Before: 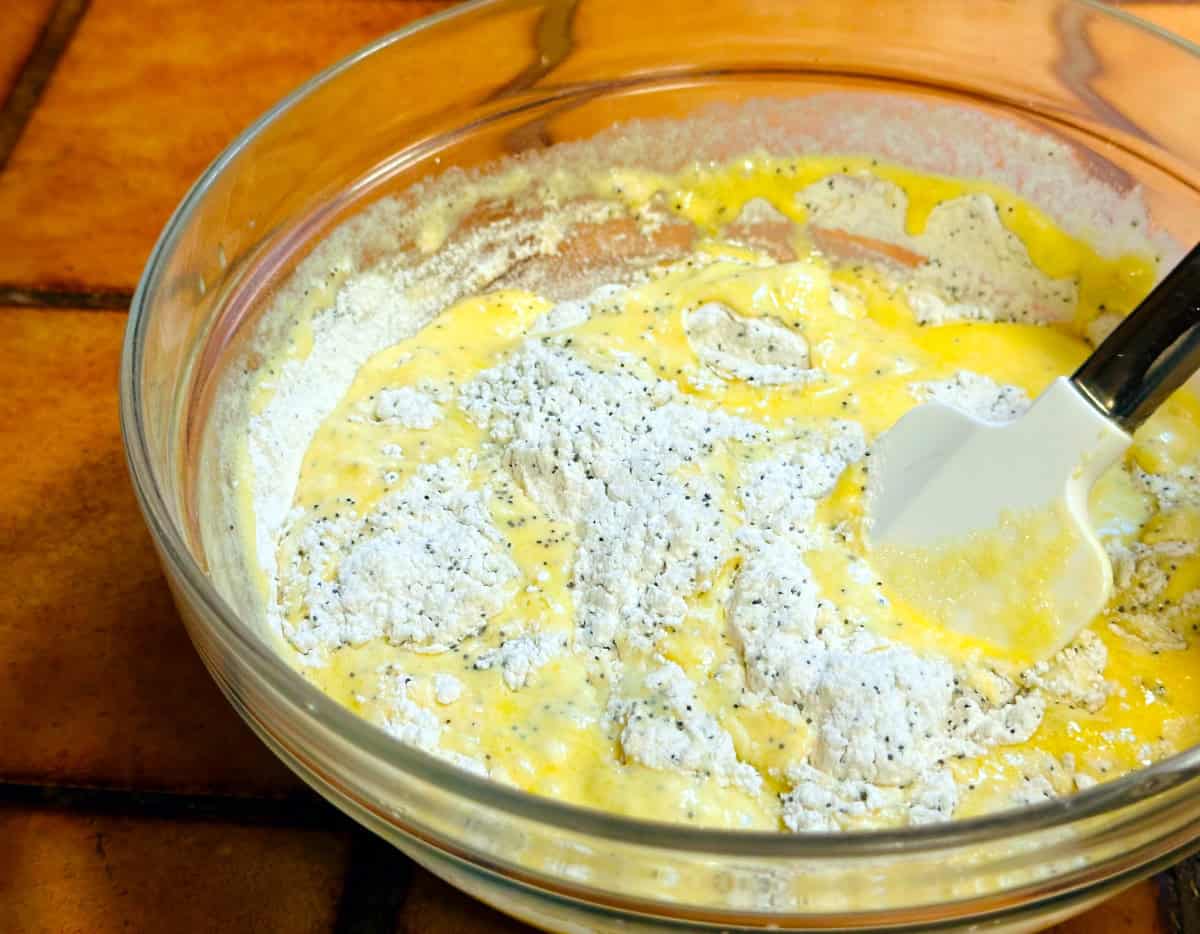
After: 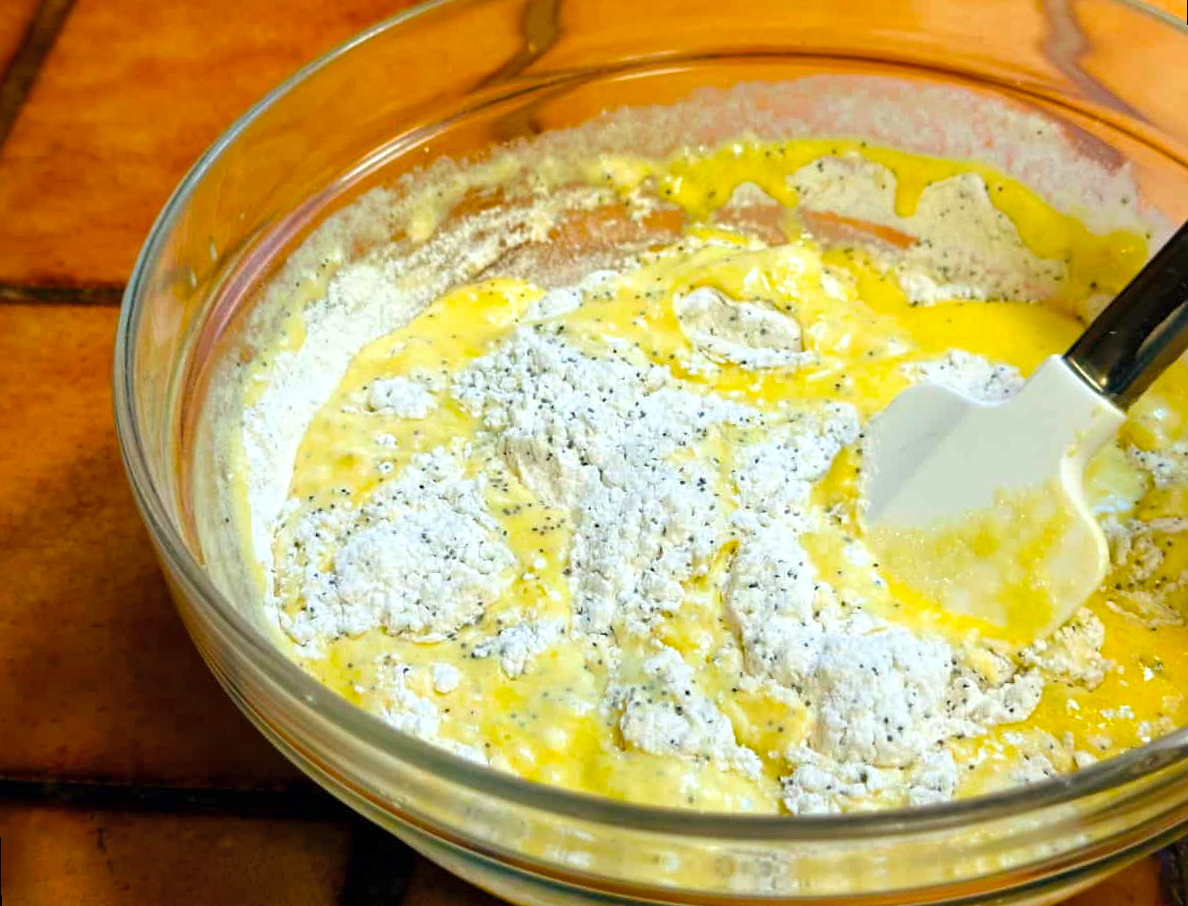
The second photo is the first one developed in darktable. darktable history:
shadows and highlights: shadows 25, highlights -25
color balance rgb: linear chroma grading › global chroma 10%, perceptual saturation grading › global saturation 5%, perceptual brilliance grading › global brilliance 4%, global vibrance 7%, saturation formula JzAzBz (2021)
rotate and perspective: rotation -1°, crop left 0.011, crop right 0.989, crop top 0.025, crop bottom 0.975
